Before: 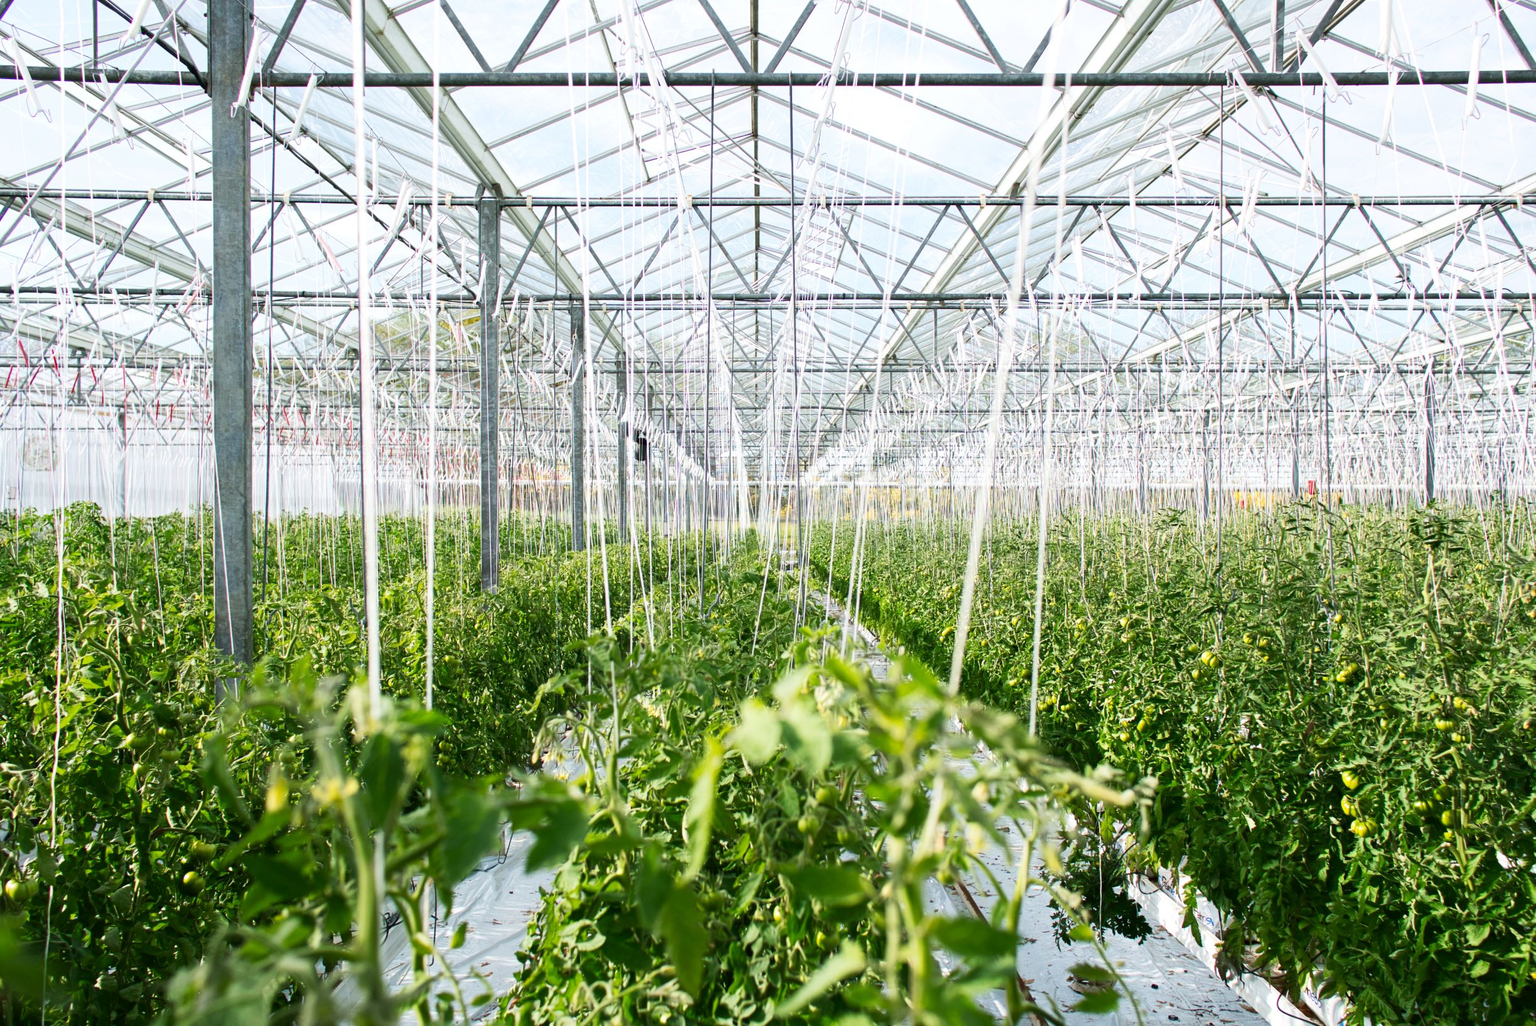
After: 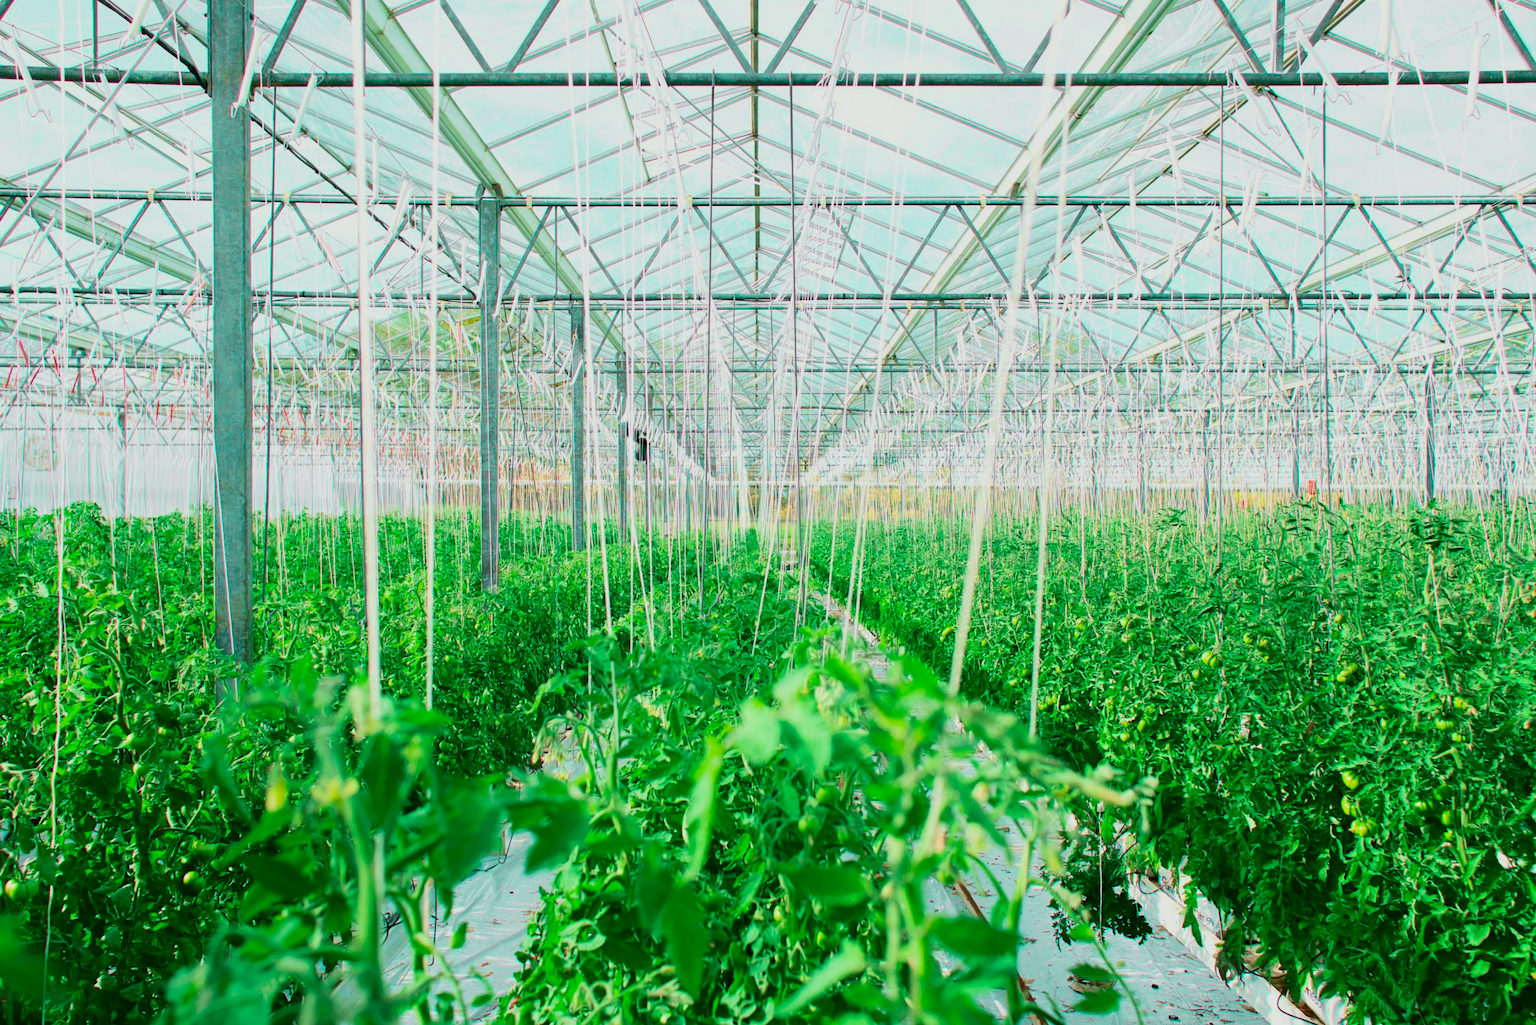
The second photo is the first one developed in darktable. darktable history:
tone curve: curves: ch0 [(0, 0) (0.402, 0.473) (0.673, 0.68) (0.899, 0.832) (0.999, 0.903)]; ch1 [(0, 0) (0.405, 0.254) (0.481, 0.427) (0.498, 0.49) (0.507, 0.5) (0.53, 0.532) (0.582, 0.583) (0.68, 0.672) (0.791, 0.748) (1, 0.896)]; ch2 [(0, 0) (0.199, 0.414) (0.438, 0.49) (0.496, 0.501) (0.515, 0.546) (0.577, 0.605) (0.632, 0.649) (0.717, 0.727) (0.845, 0.855) (0.998, 0.977)], color space Lab, independent channels, preserve colors none
